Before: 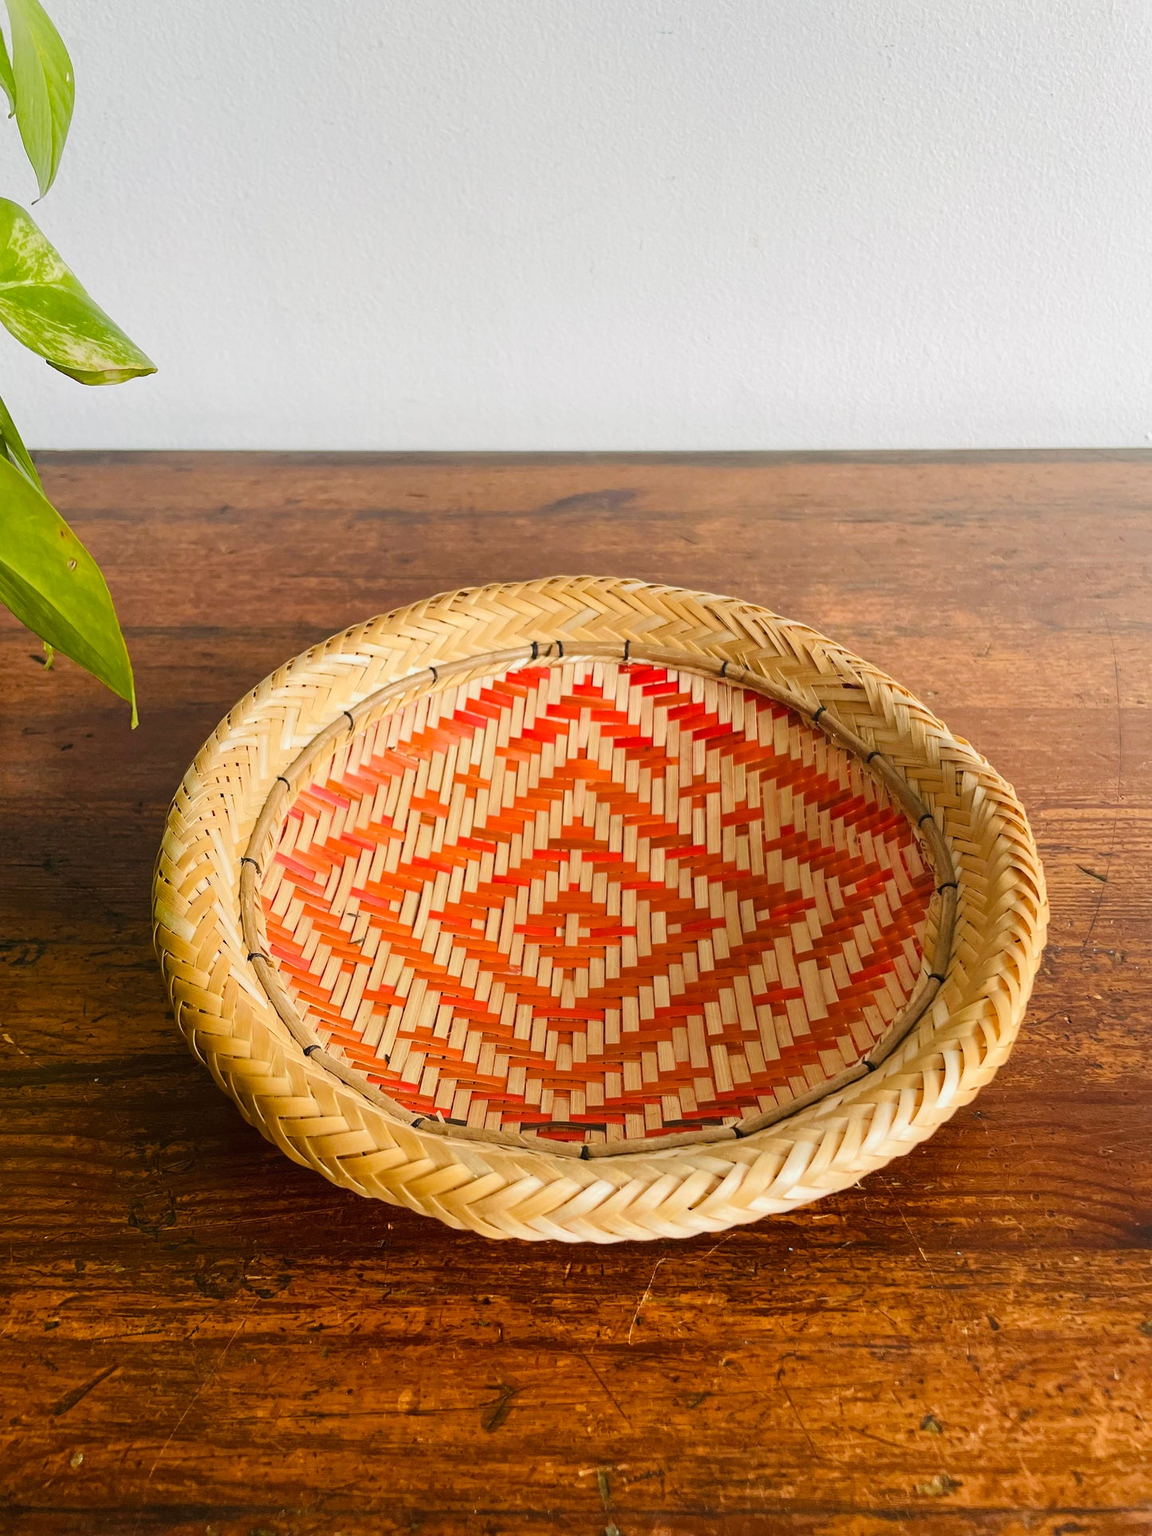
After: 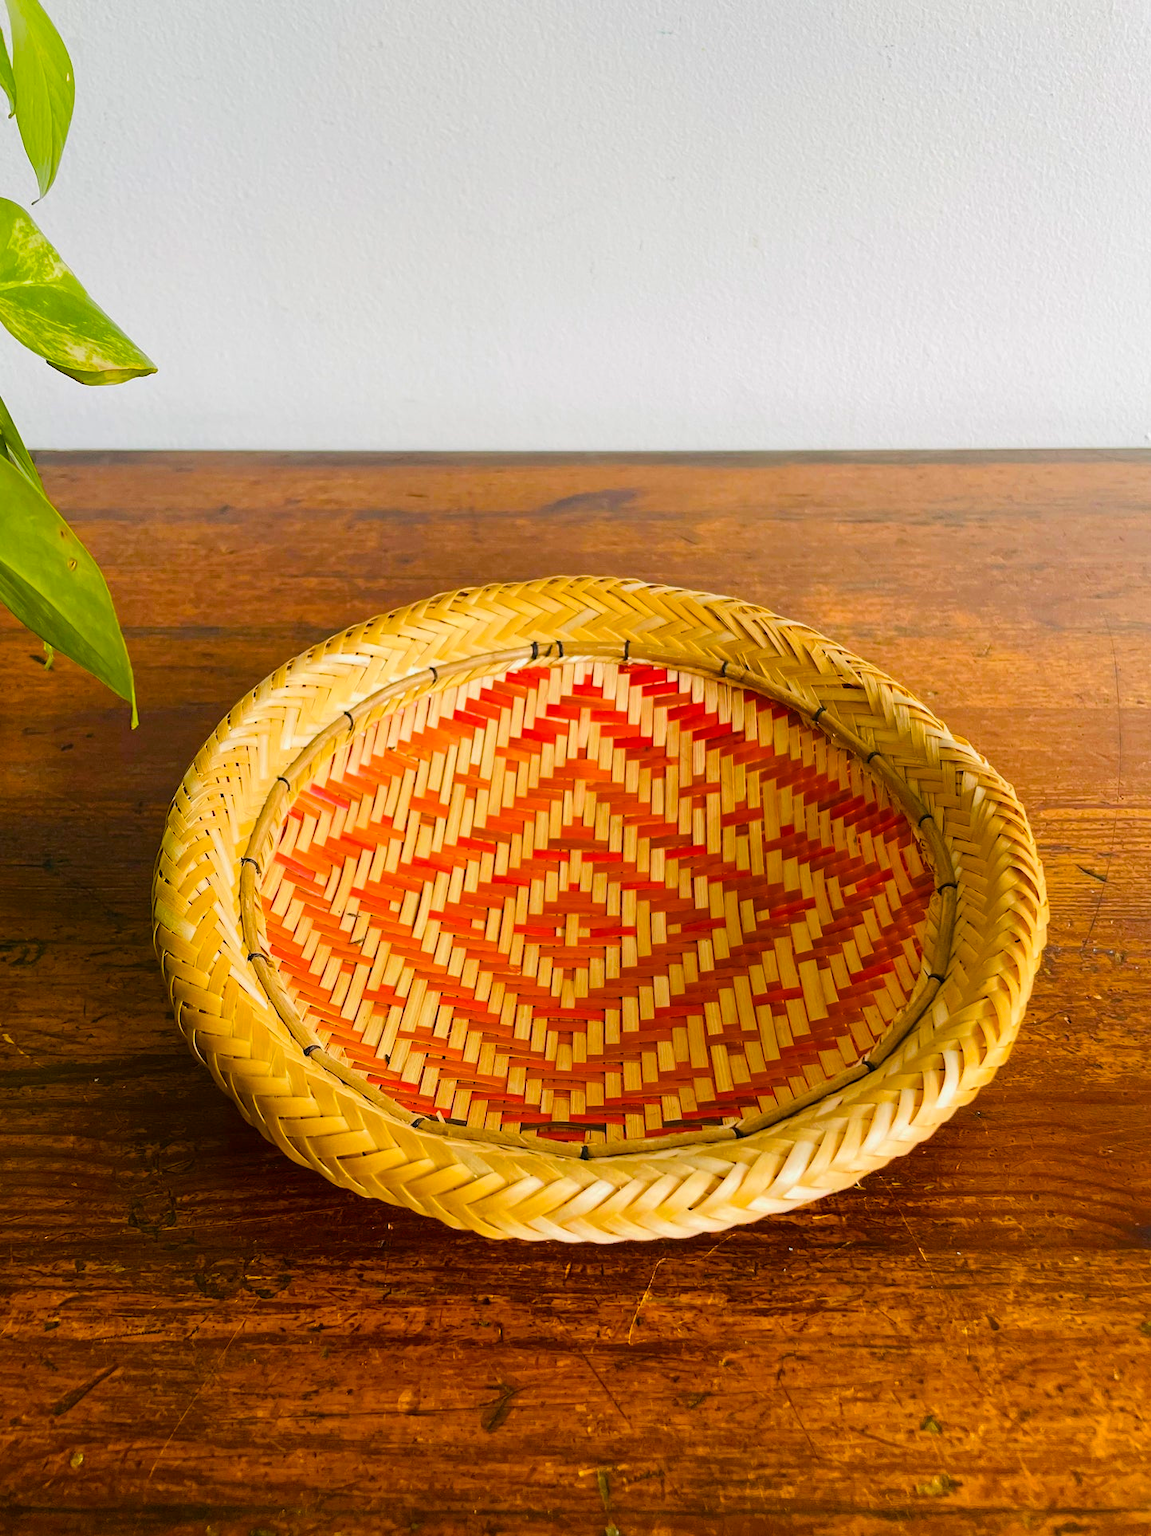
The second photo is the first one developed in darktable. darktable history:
color balance rgb: linear chroma grading › global chroma 15%, perceptual saturation grading › global saturation 30%
